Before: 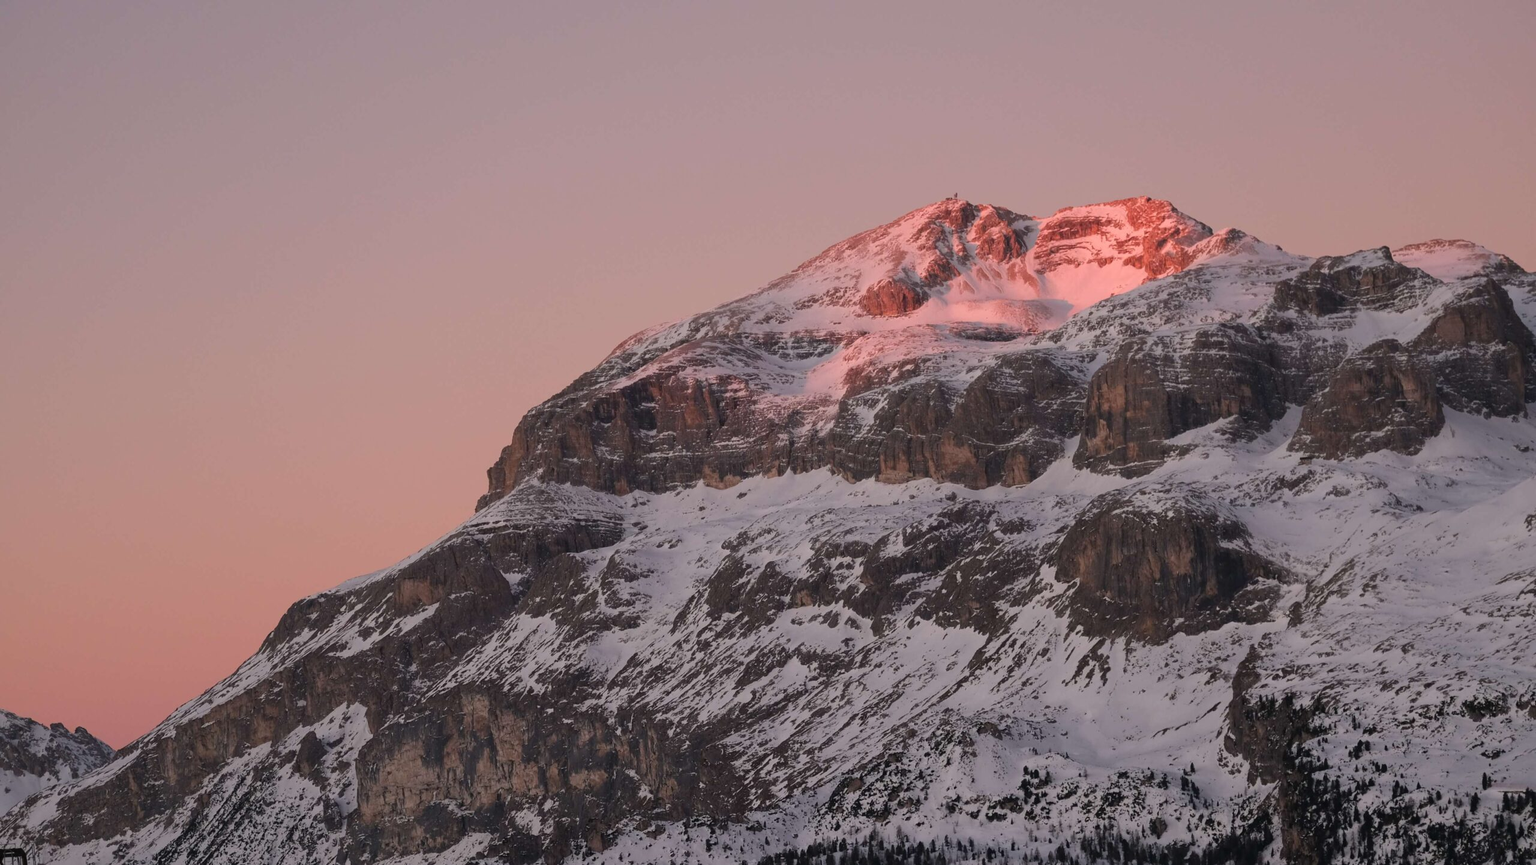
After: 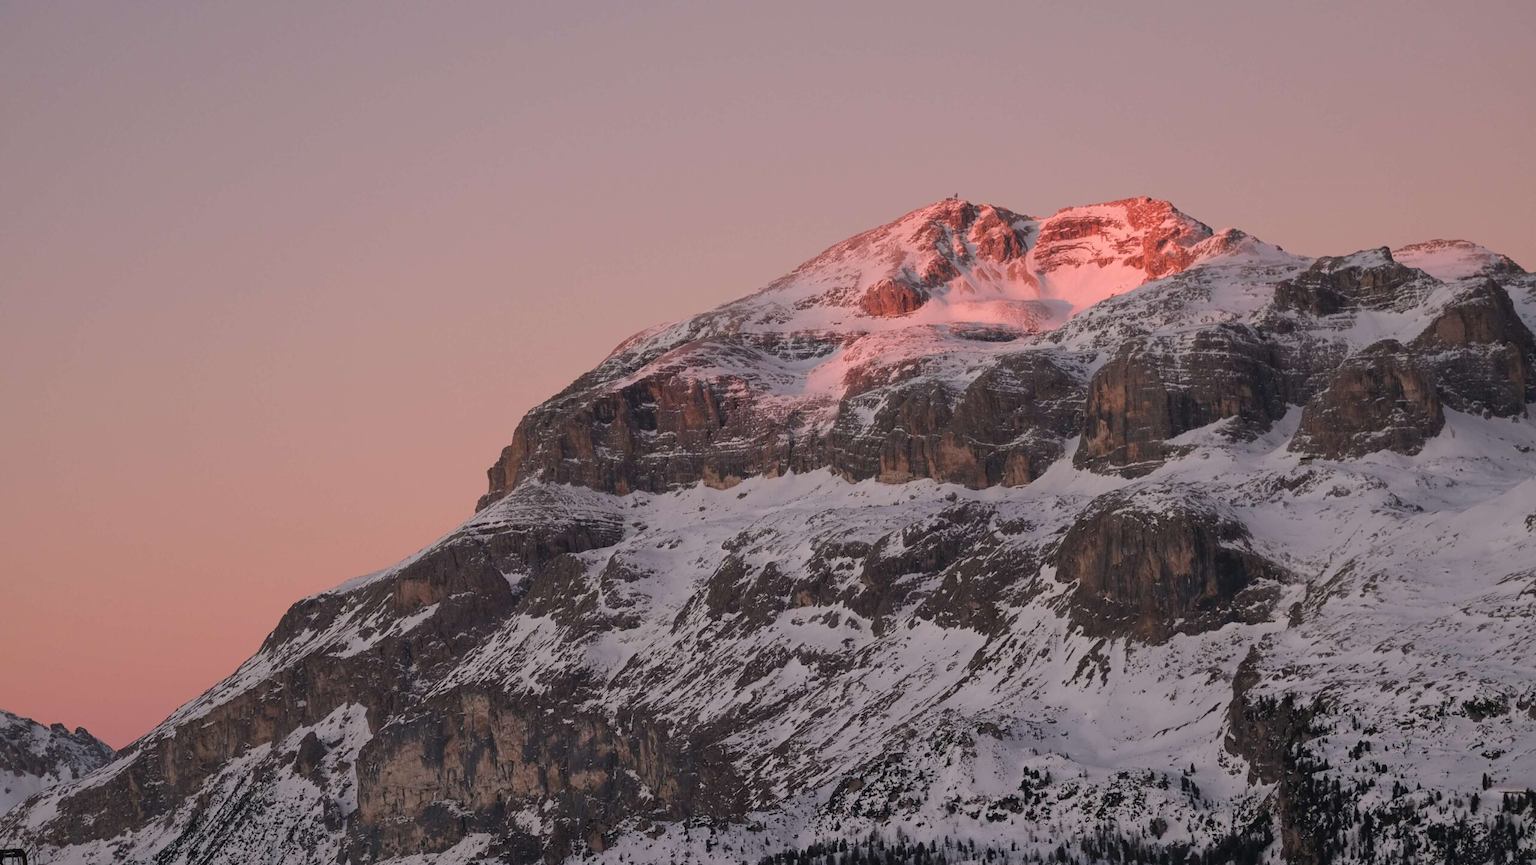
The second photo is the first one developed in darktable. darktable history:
shadows and highlights: radius 127.78, shadows 21.24, highlights -21.71, low approximation 0.01
